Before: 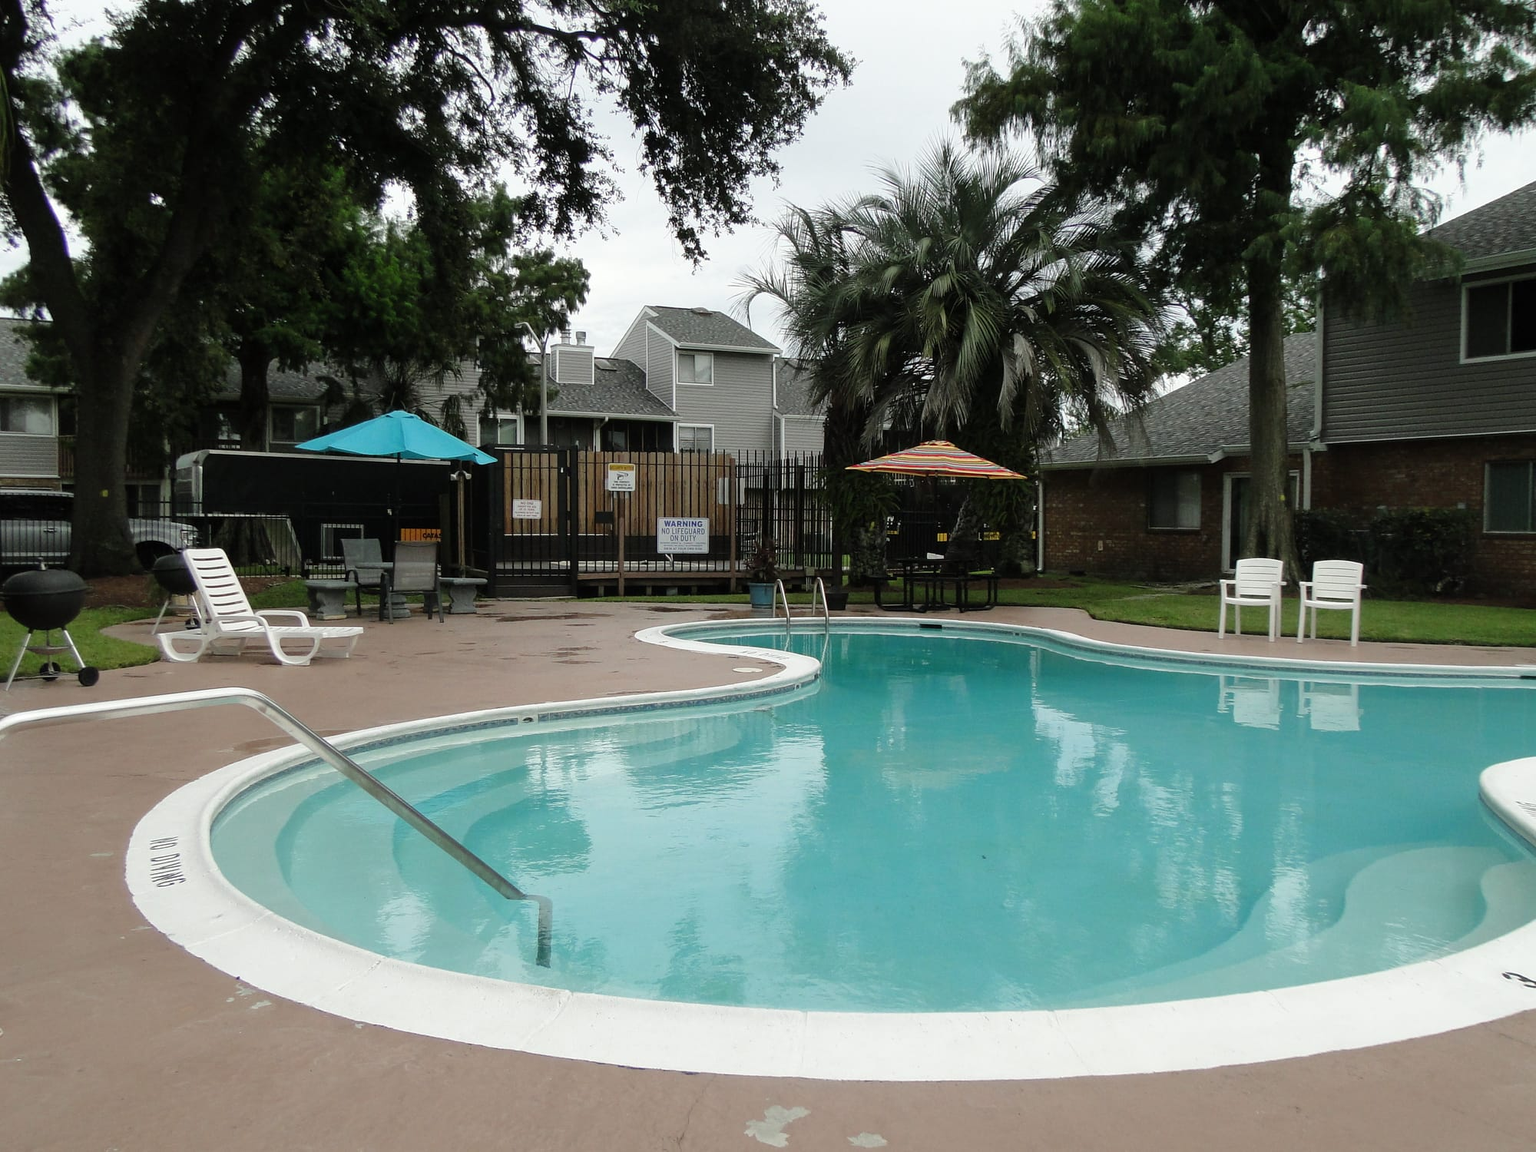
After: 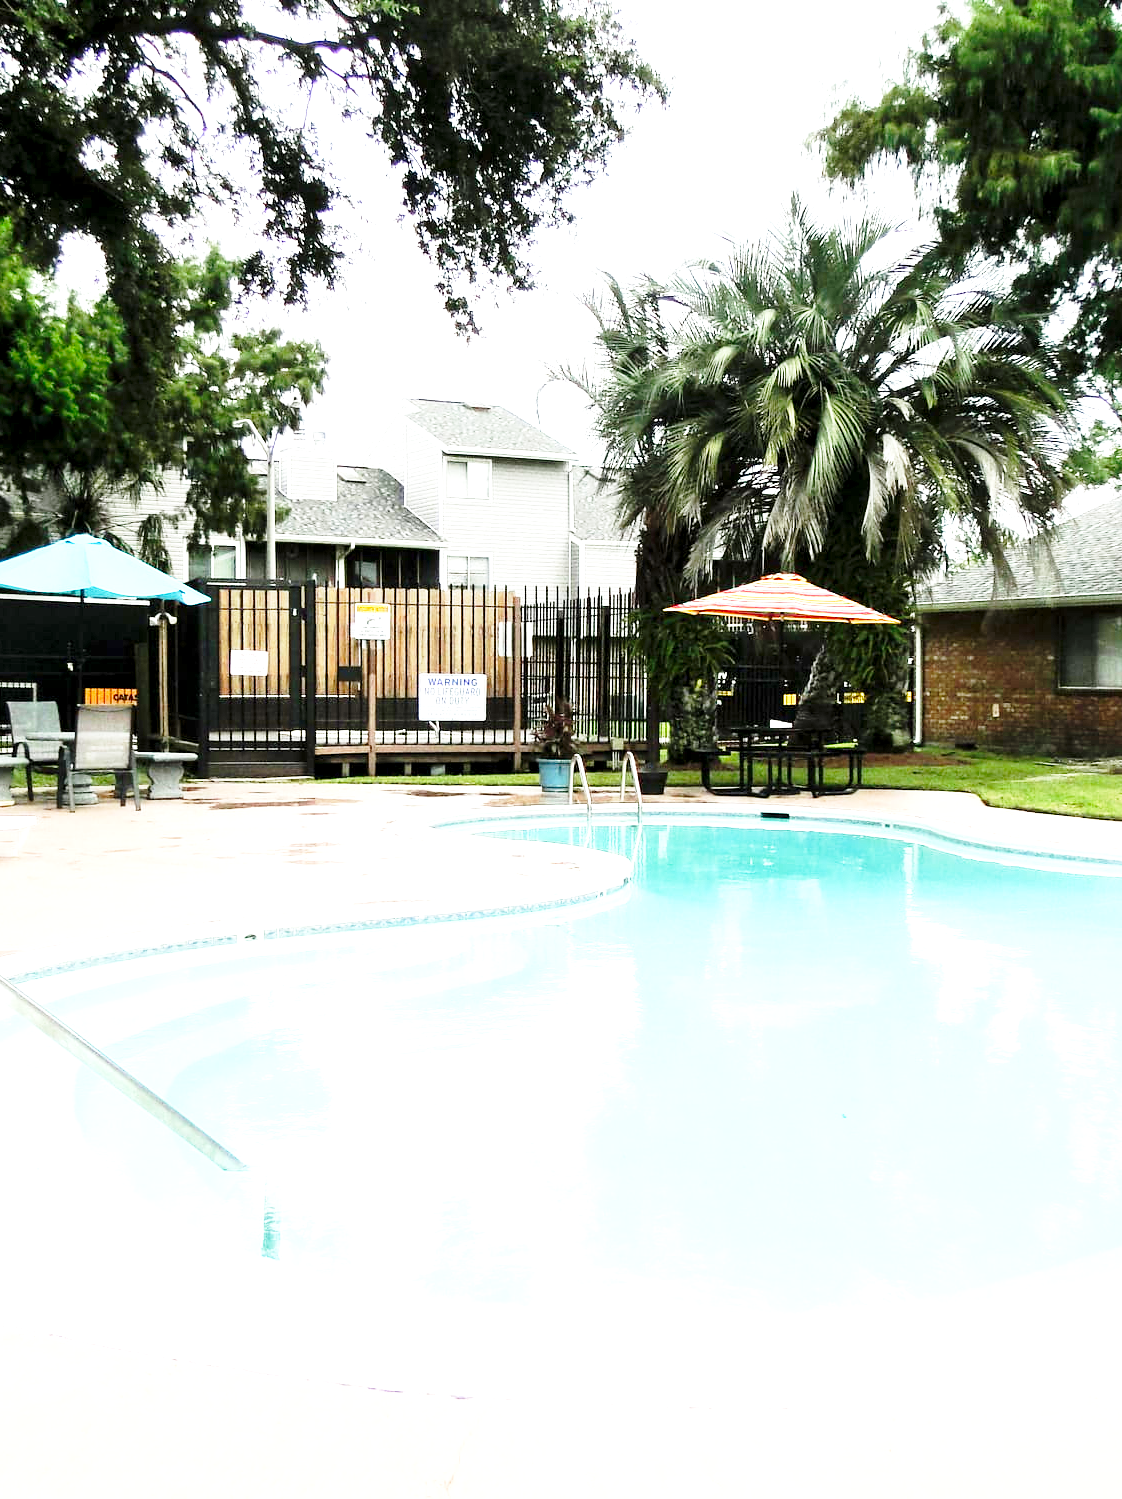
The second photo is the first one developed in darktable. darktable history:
color balance rgb: global offset › luminance -0.484%, perceptual saturation grading › global saturation 0.306%, perceptual brilliance grading › global brilliance 10.944%
crop: left 21.889%, right 21.969%, bottom 0.015%
exposure: black level correction 0.001, exposure 1.717 EV, compensate exposure bias true, compensate highlight preservation false
base curve: curves: ch0 [(0, 0) (0.028, 0.03) (0.121, 0.232) (0.46, 0.748) (0.859, 0.968) (1, 1)], preserve colors none
